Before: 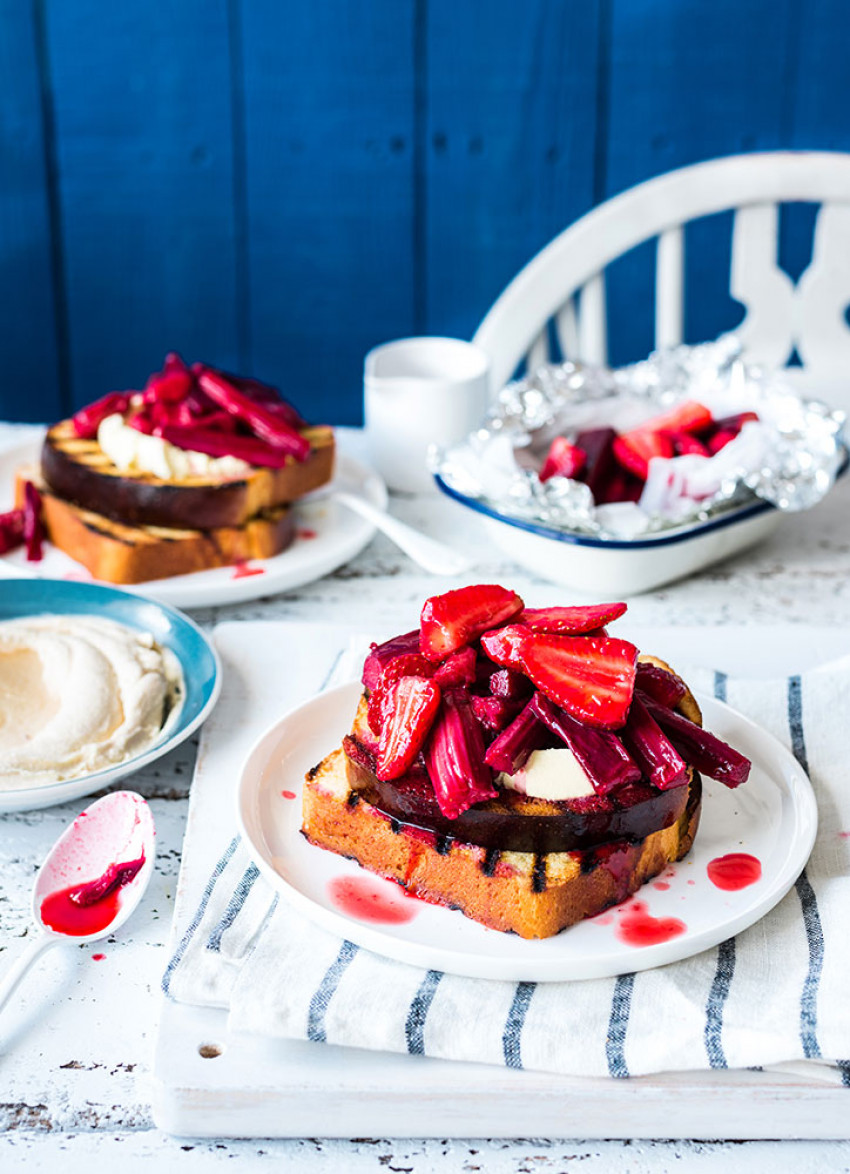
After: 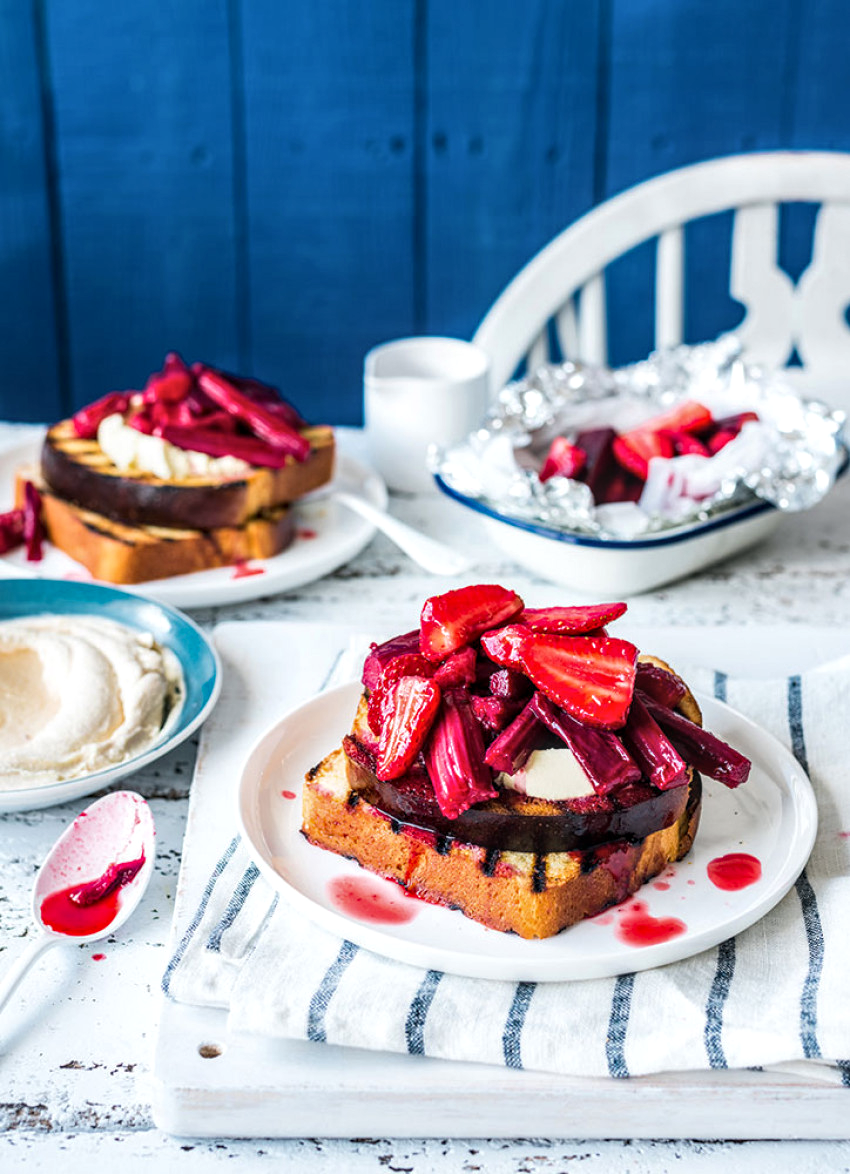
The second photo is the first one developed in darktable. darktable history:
color balance: mode lift, gamma, gain (sRGB), lift [1, 1, 1.022, 1.026]
local contrast: detail 130%
